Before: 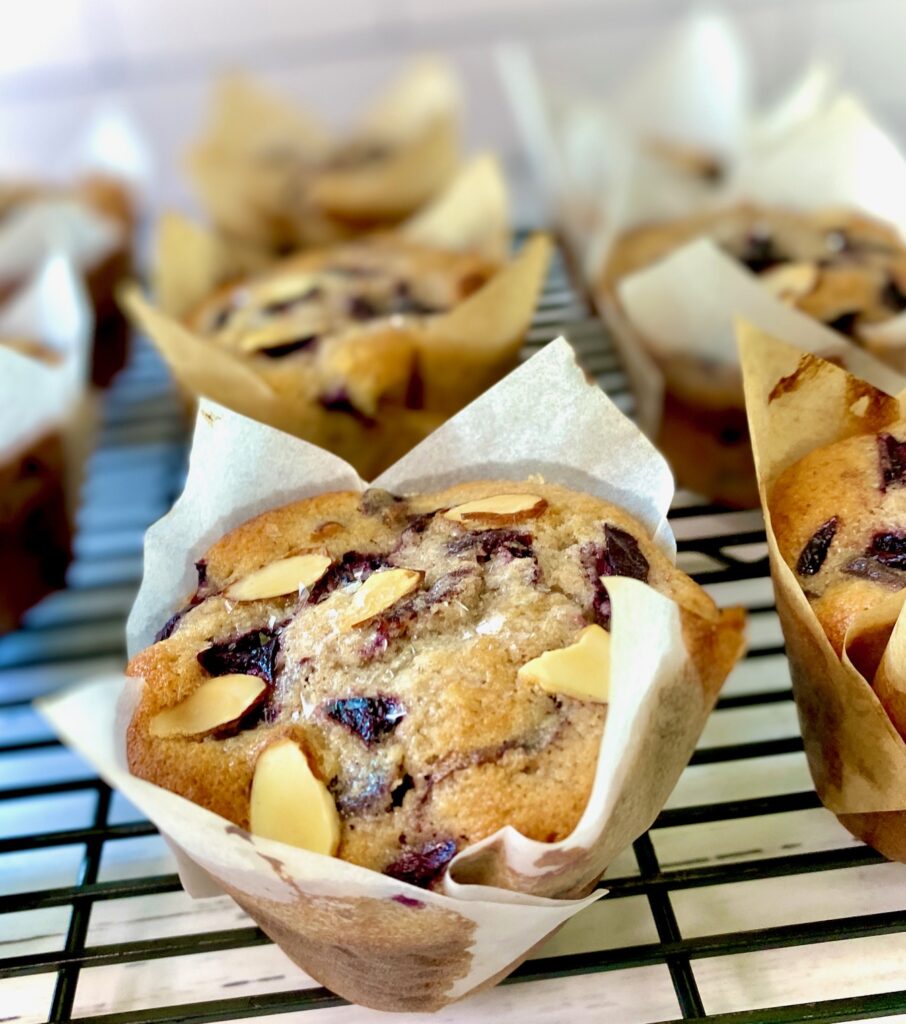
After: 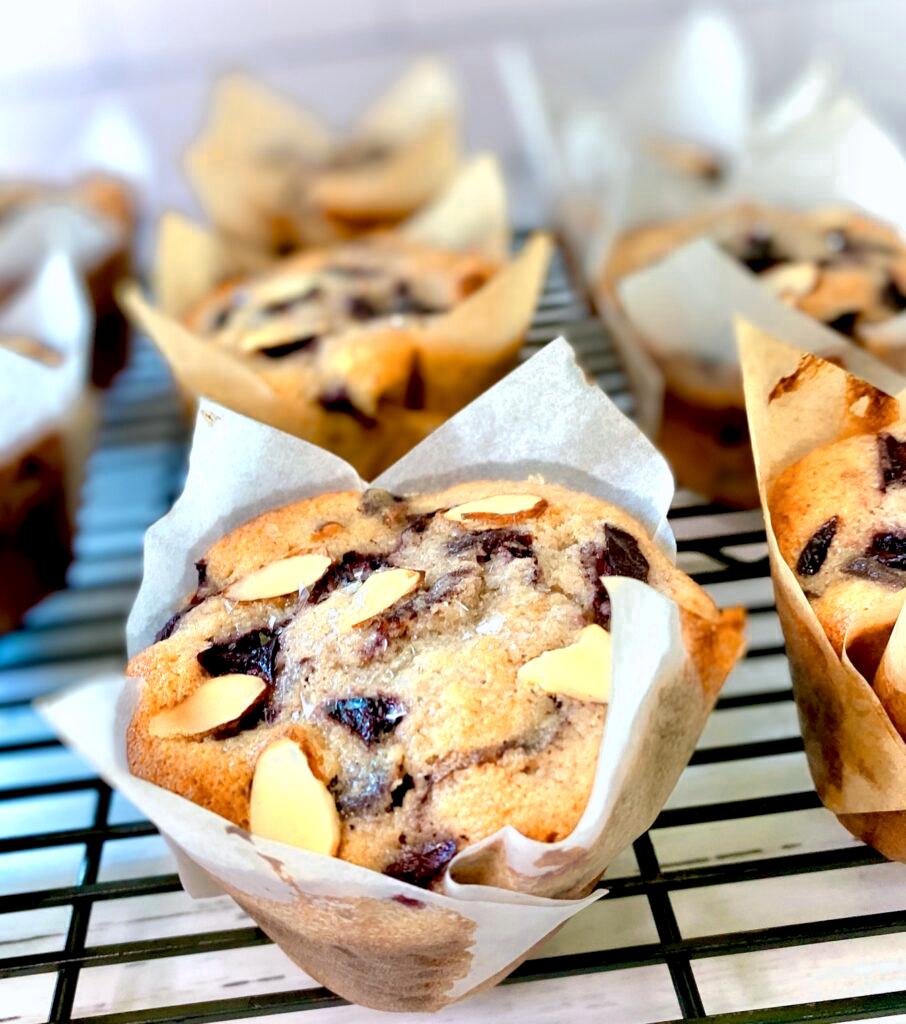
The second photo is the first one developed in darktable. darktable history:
color zones: curves: ch0 [(0.018, 0.548) (0.197, 0.654) (0.425, 0.447) (0.605, 0.658) (0.732, 0.579)]; ch1 [(0.105, 0.531) (0.224, 0.531) (0.386, 0.39) (0.618, 0.456) (0.732, 0.456) (0.956, 0.421)]; ch2 [(0.039, 0.583) (0.215, 0.465) (0.399, 0.544) (0.465, 0.548) (0.614, 0.447) (0.724, 0.43) (0.882, 0.623) (0.956, 0.632)]
color calibration: illuminant as shot in camera, x 0.358, y 0.373, temperature 4628.91 K
